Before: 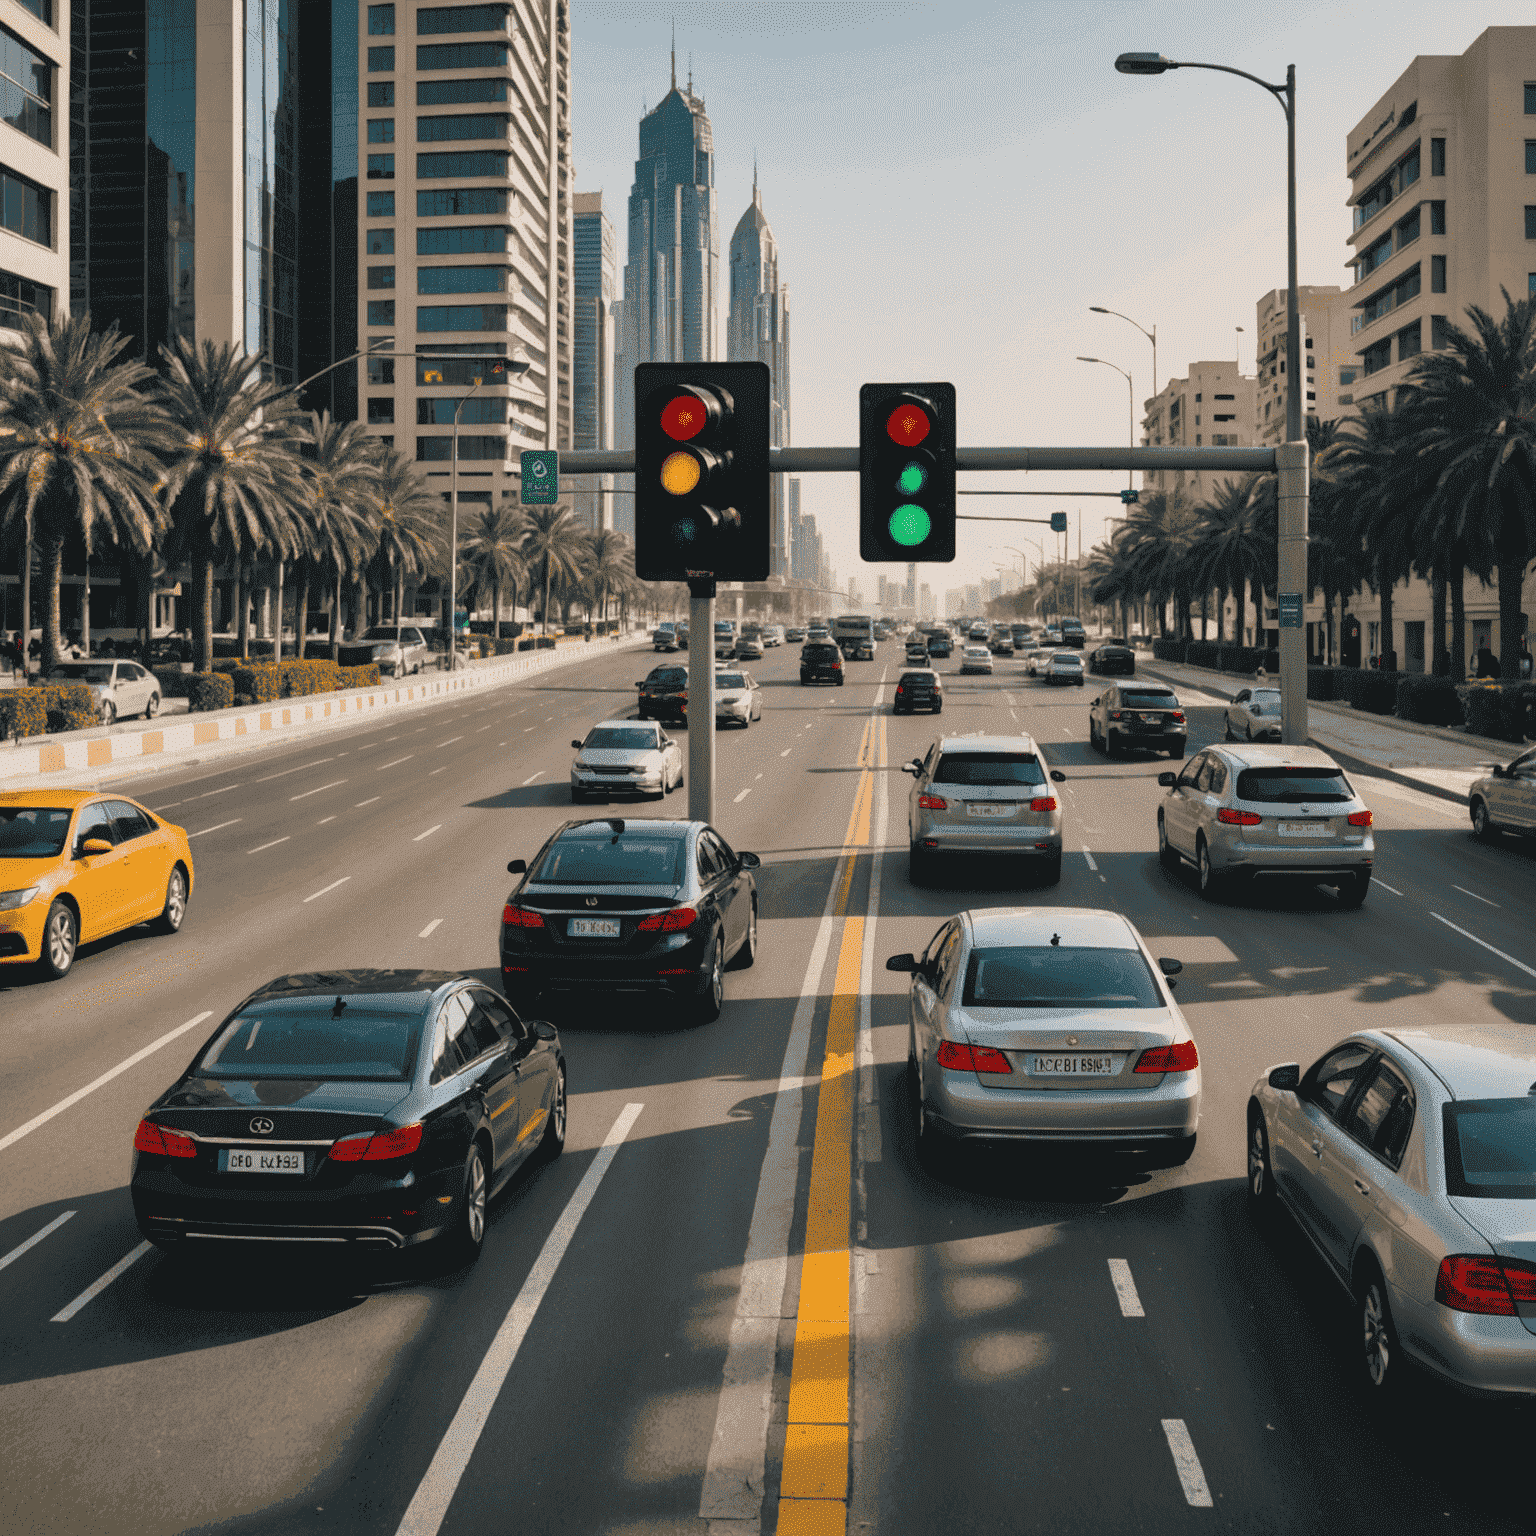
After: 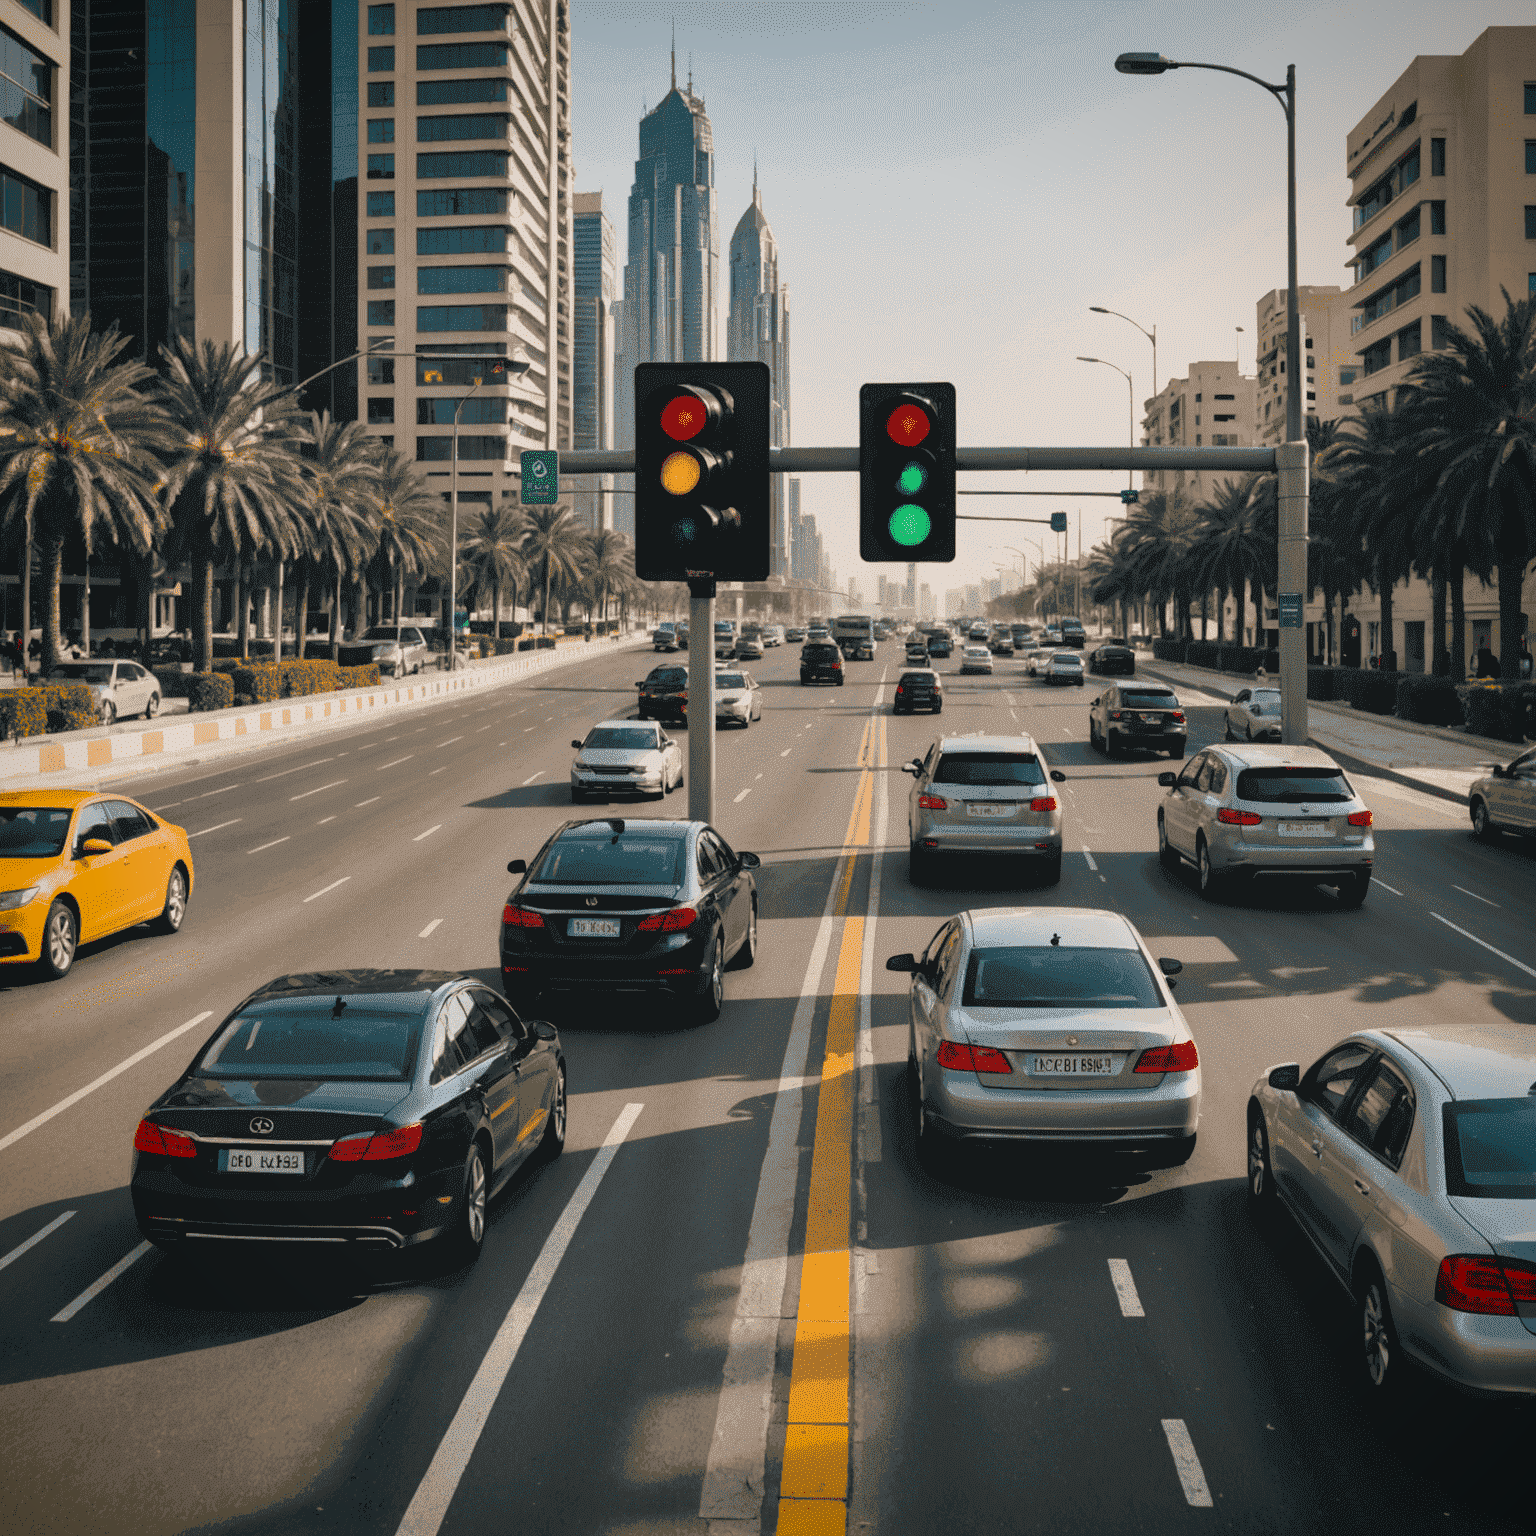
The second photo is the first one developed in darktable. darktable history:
vignetting: fall-off radius 60.95%, saturation 0.386
